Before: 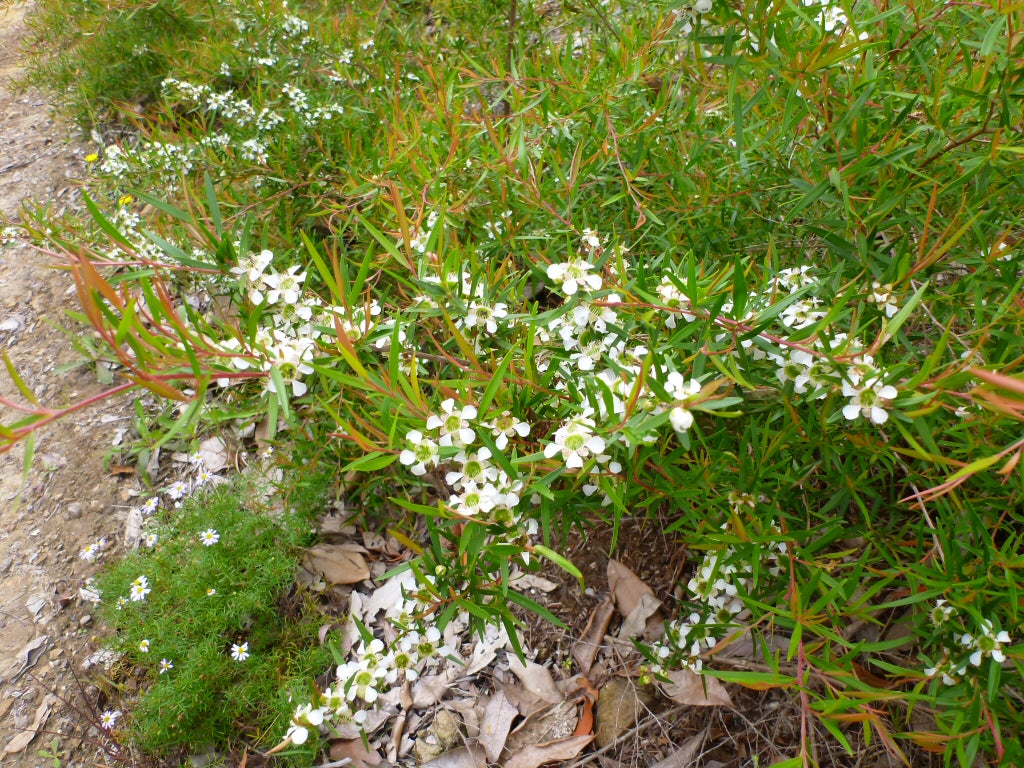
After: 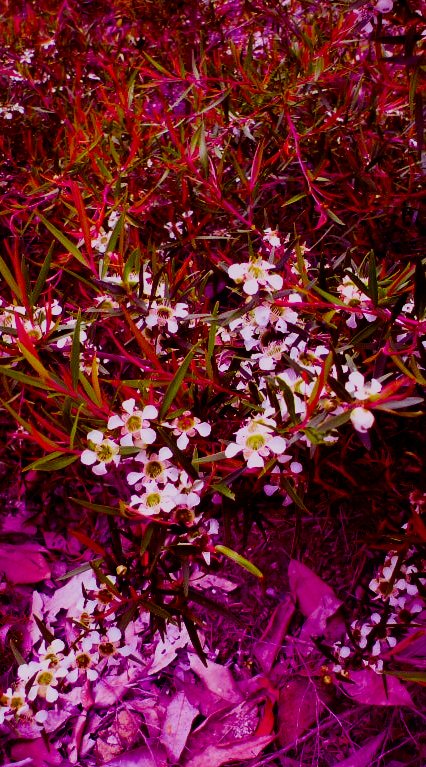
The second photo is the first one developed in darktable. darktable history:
crop: left 31.229%, right 27.105%
color balance rgb: perceptual saturation grading › global saturation 20%, global vibrance 10%
color balance: mode lift, gamma, gain (sRGB), lift [1, 1, 0.101, 1]
lowpass: radius 0.1, contrast 0.85, saturation 1.1, unbound 0
exposure: black level correction 0.009, exposure 0.014 EV, compensate highlight preservation false
vibrance: on, module defaults
filmic rgb: black relative exposure -7.5 EV, white relative exposure 5 EV, hardness 3.31, contrast 1.3, contrast in shadows safe
